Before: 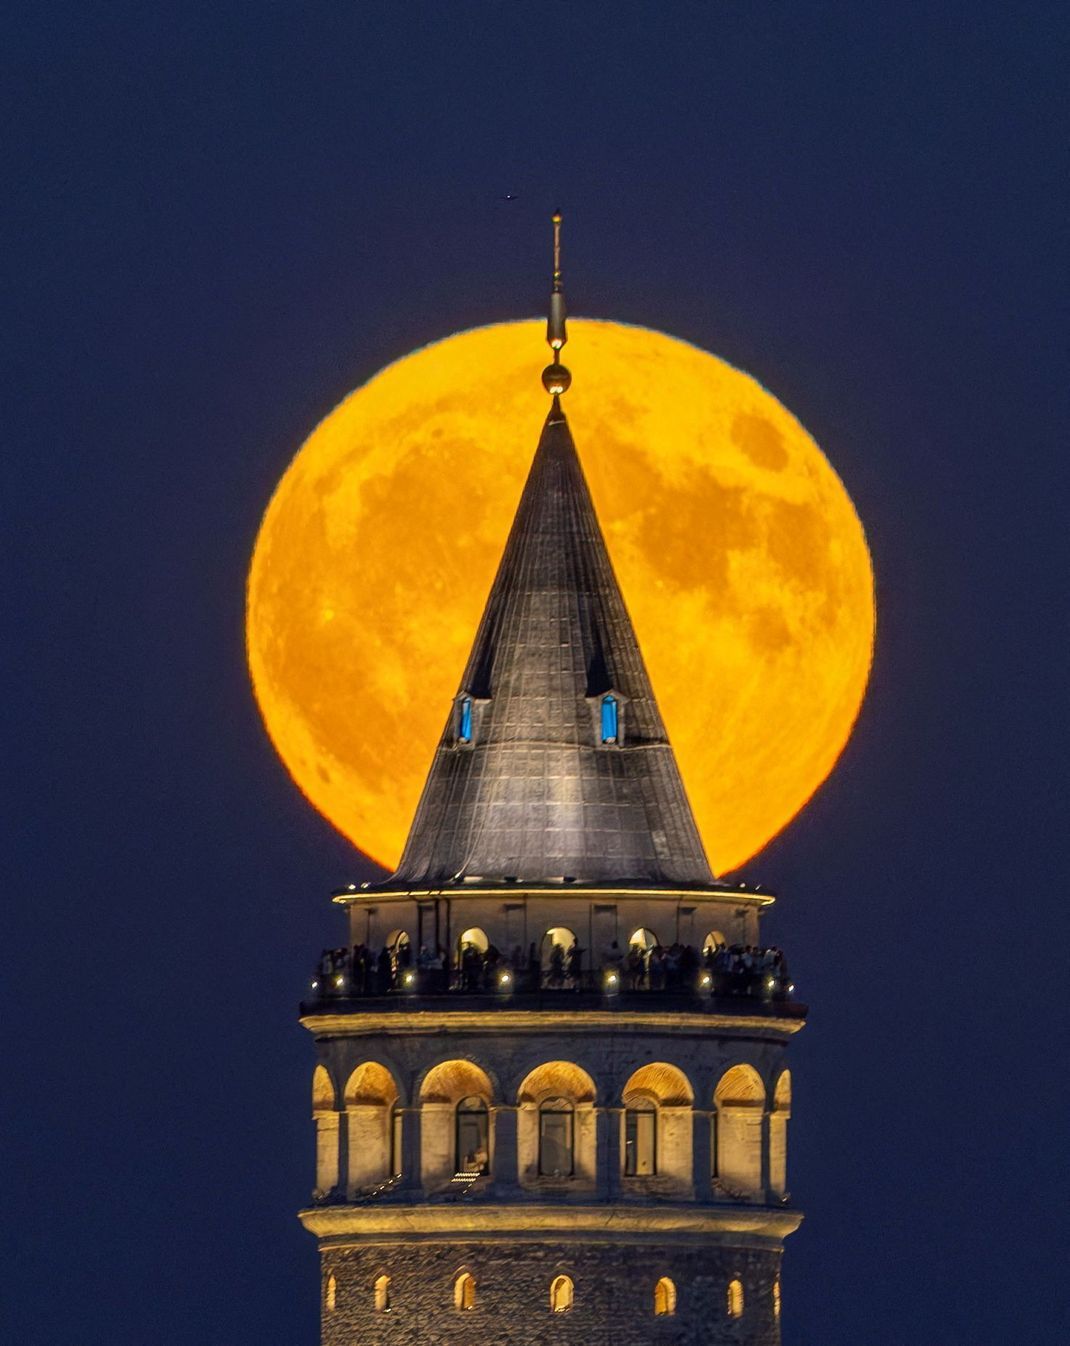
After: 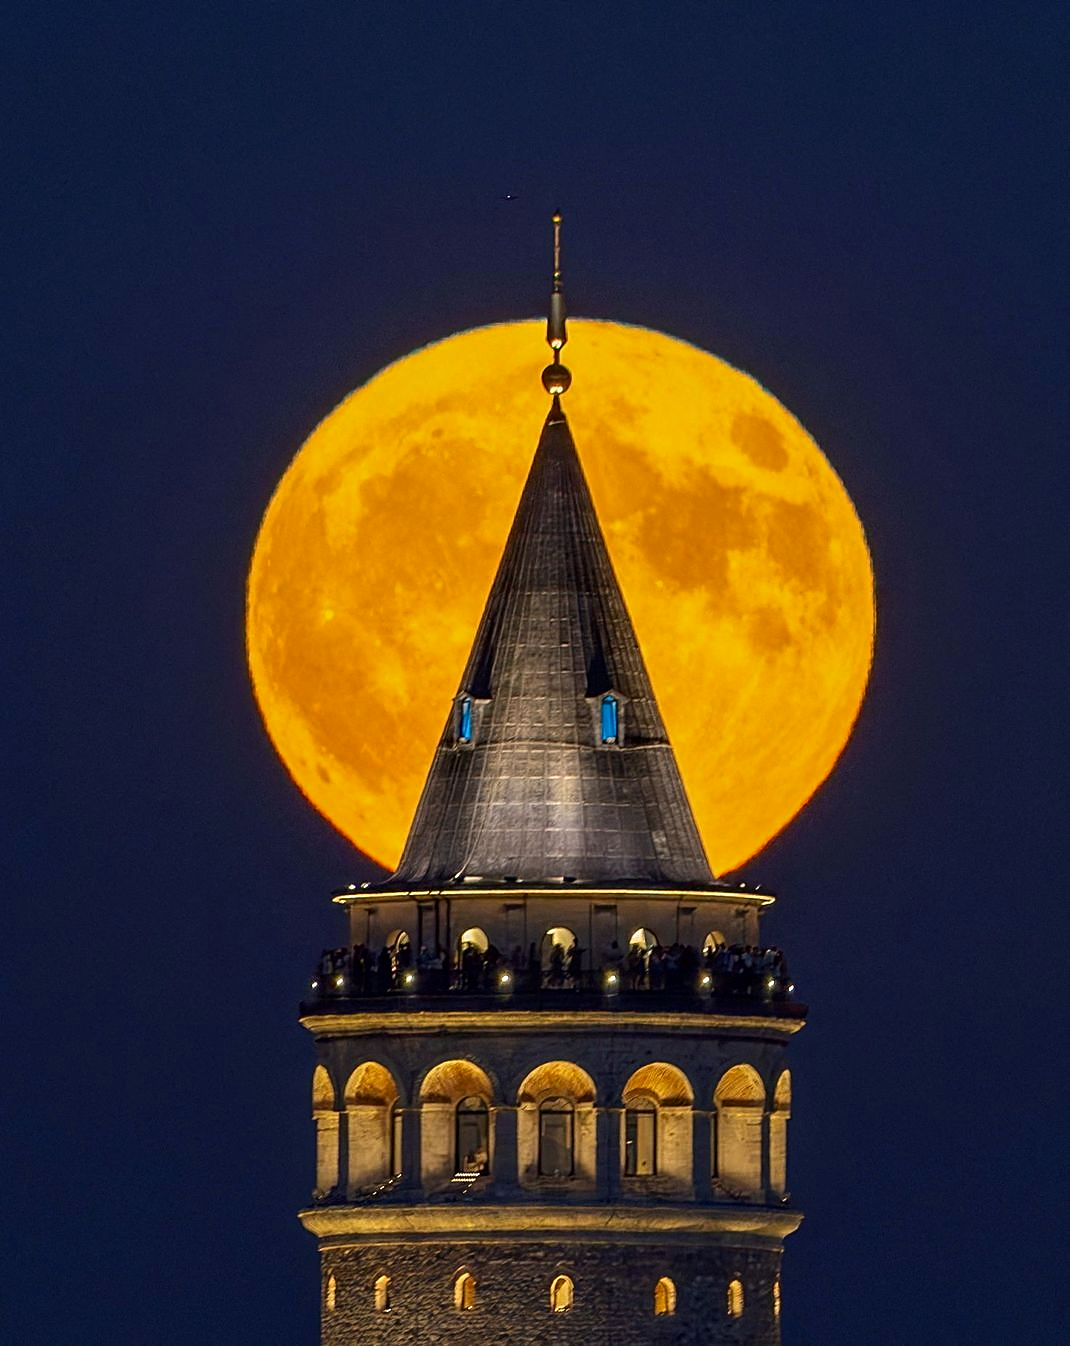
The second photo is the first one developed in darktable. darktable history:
contrast brightness saturation: brightness -0.09
sharpen: on, module defaults
